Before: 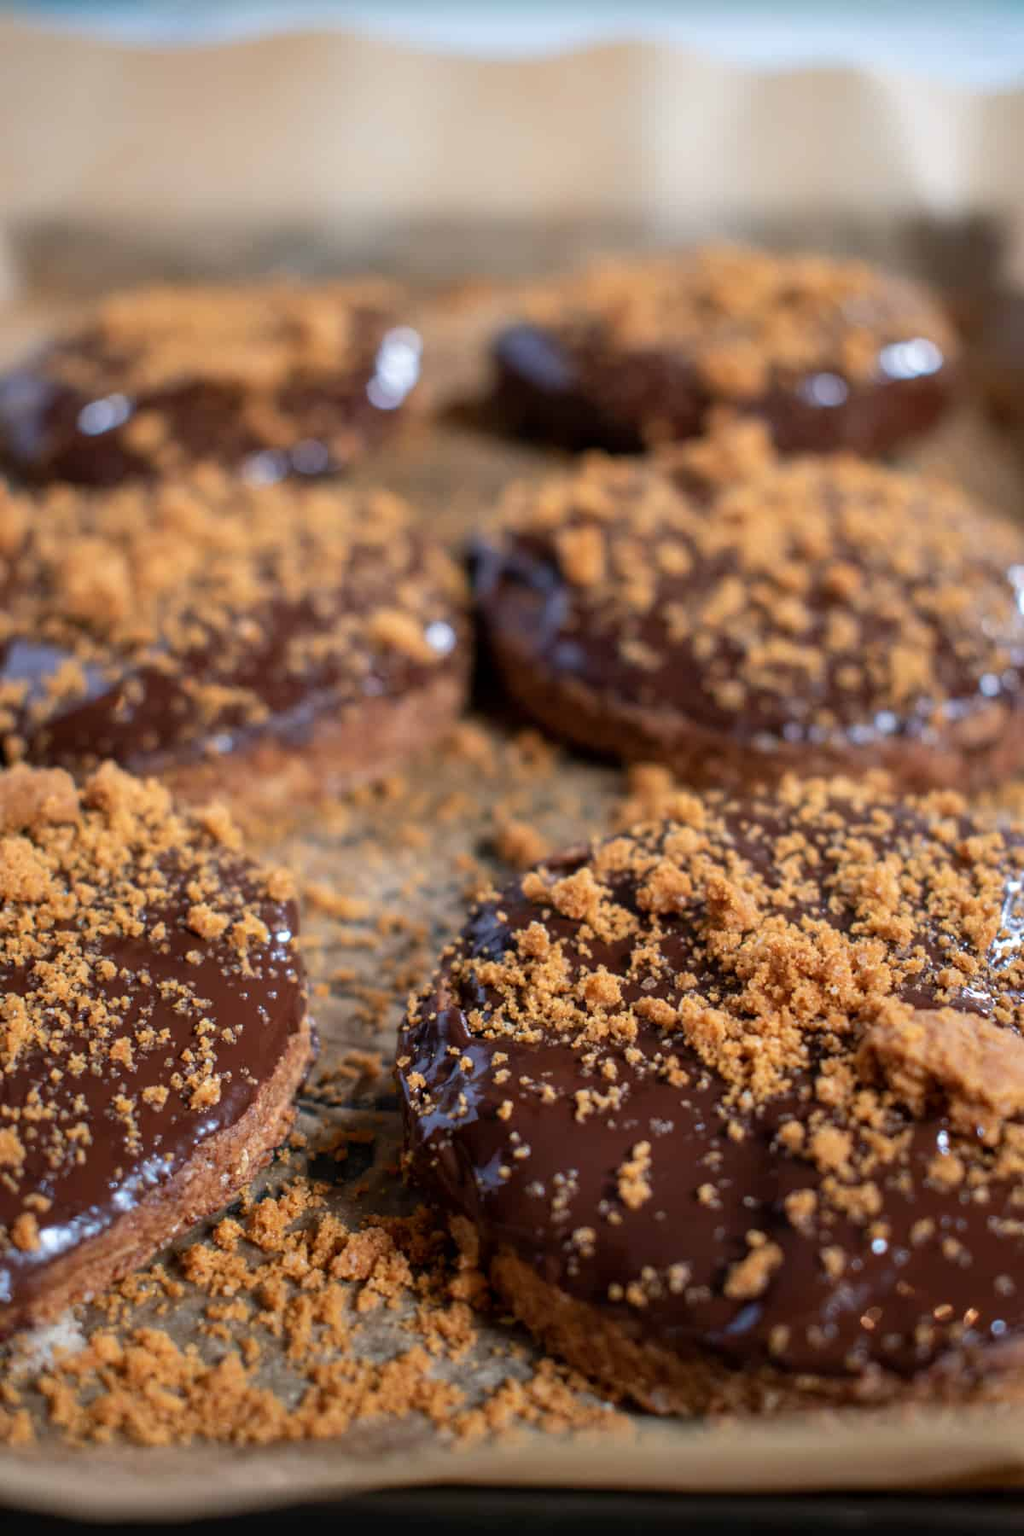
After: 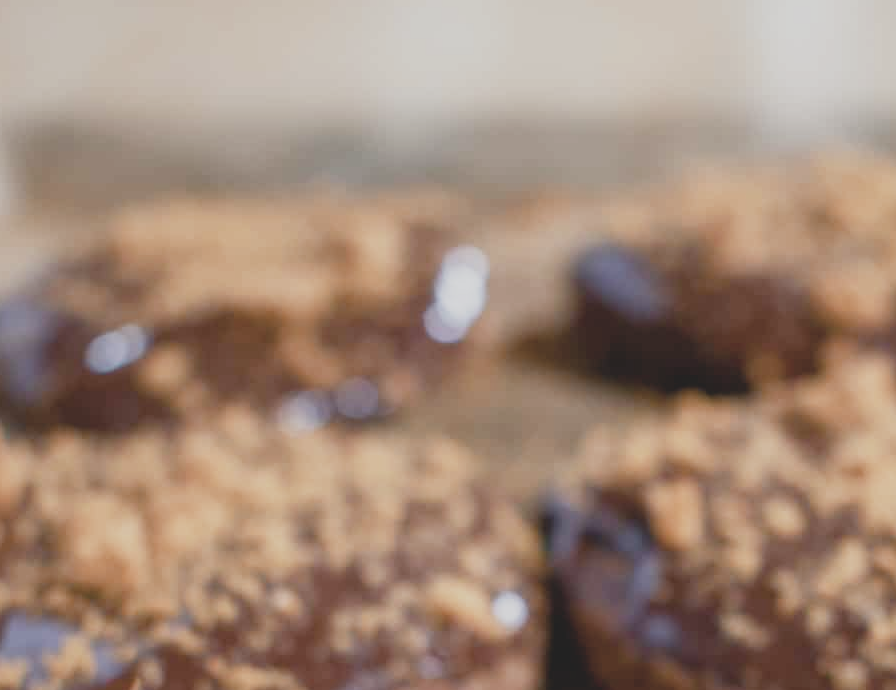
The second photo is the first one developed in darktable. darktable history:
crop: left 0.553%, top 7.65%, right 23.474%, bottom 53.986%
color balance rgb: perceptual saturation grading › global saturation 20%, perceptual saturation grading › highlights -49.509%, perceptual saturation grading › shadows 24.95%, global vibrance 20%
contrast brightness saturation: contrast -0.262, saturation -0.439
base curve: curves: ch0 [(0, 0) (0.579, 0.807) (1, 1)], preserve colors none
